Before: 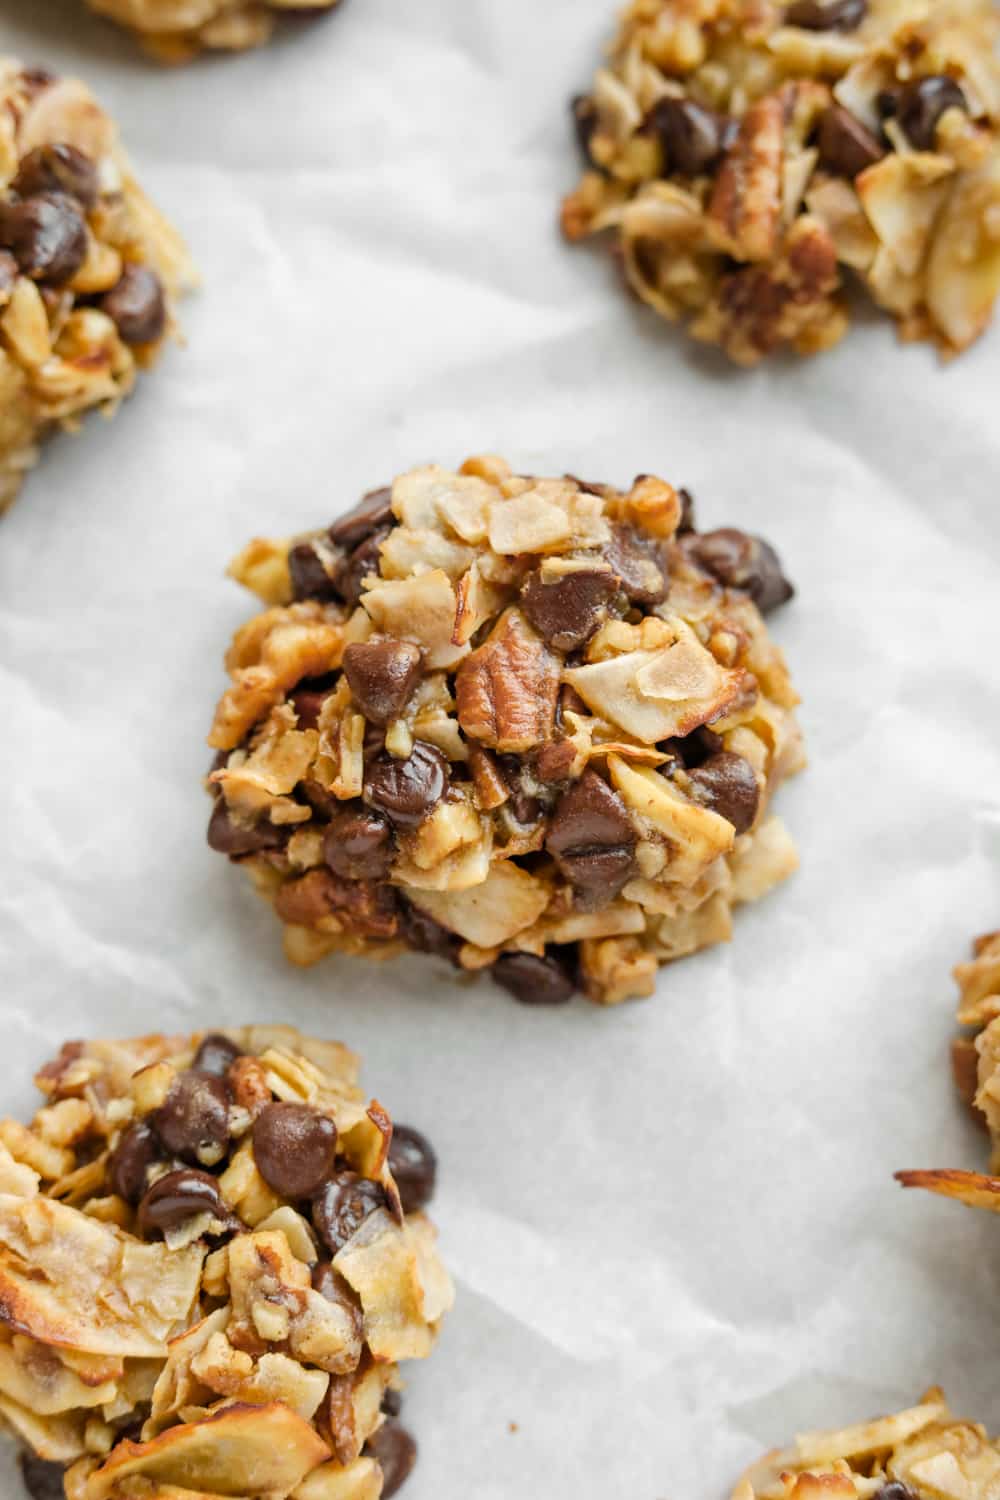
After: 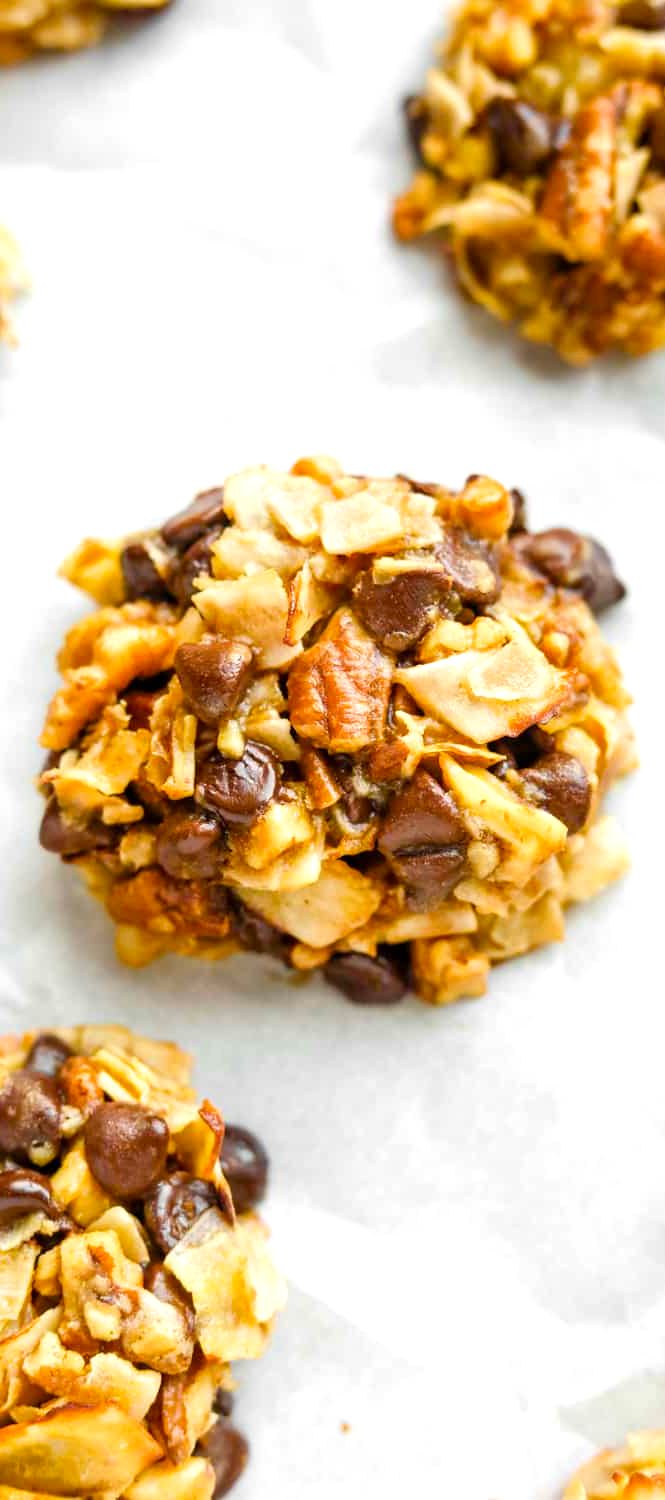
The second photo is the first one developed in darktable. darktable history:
exposure: black level correction 0.001, exposure 0.5 EV, compensate exposure bias true, compensate highlight preservation false
crop: left 16.899%, right 16.556%
velvia: strength 32%, mid-tones bias 0.2
